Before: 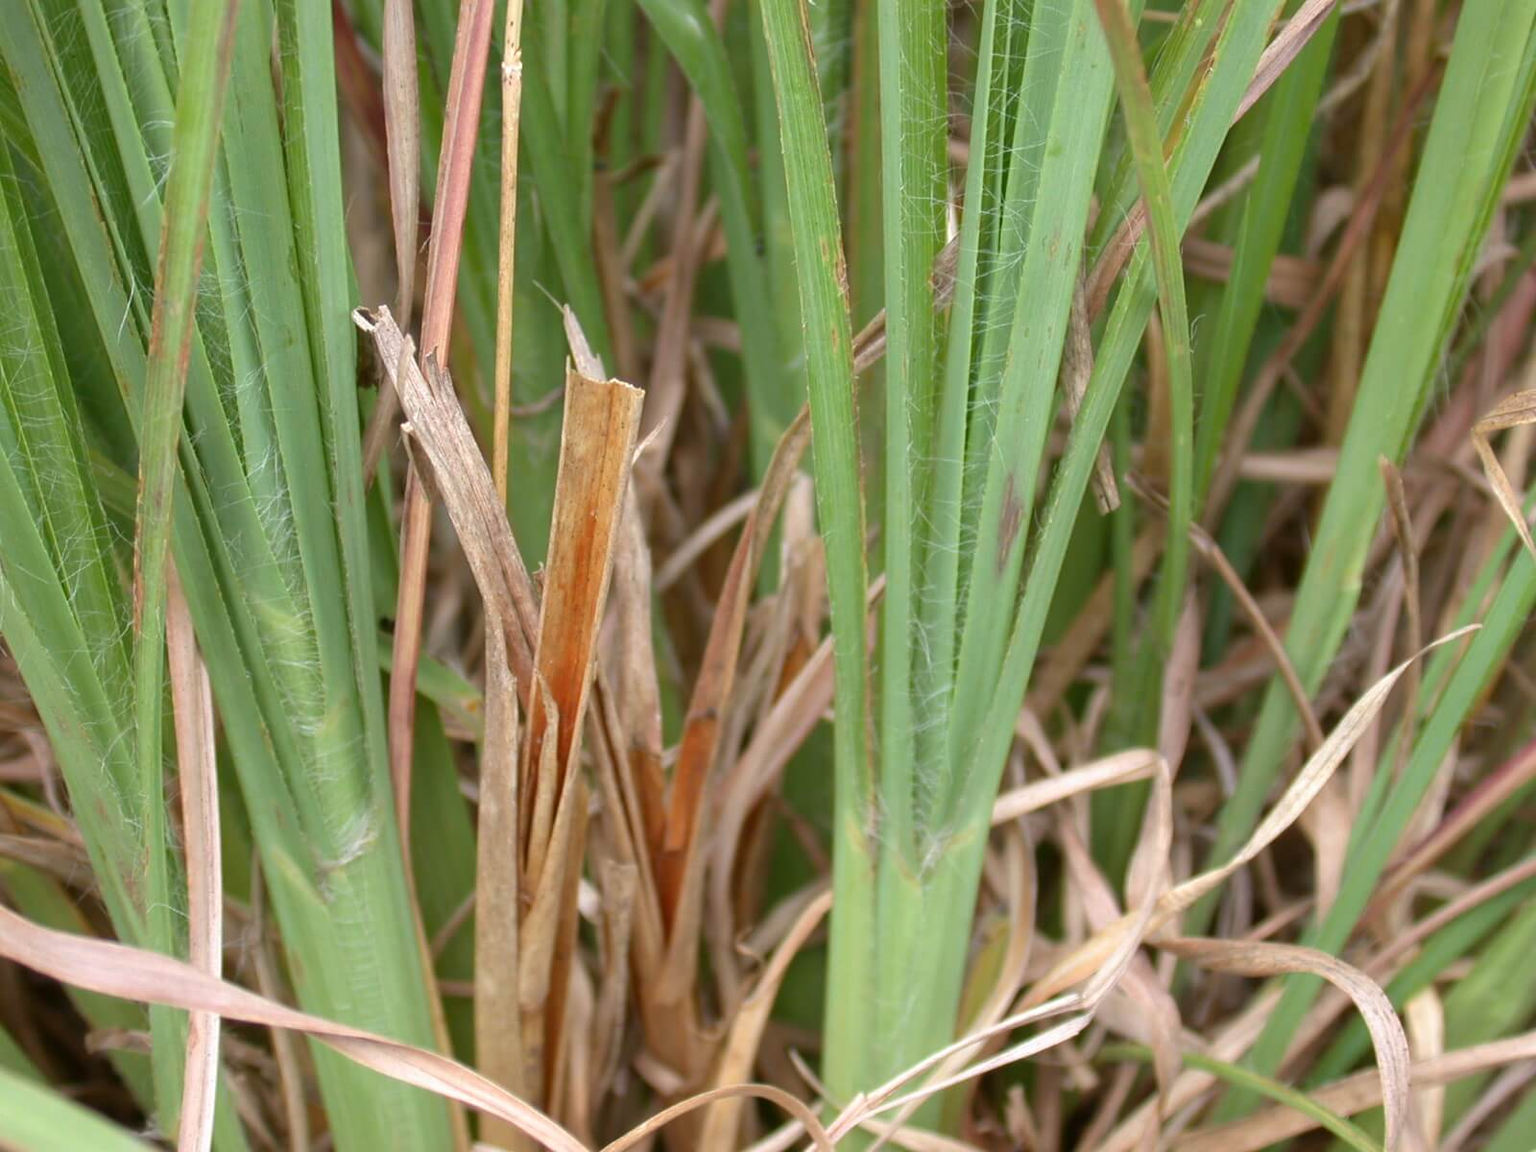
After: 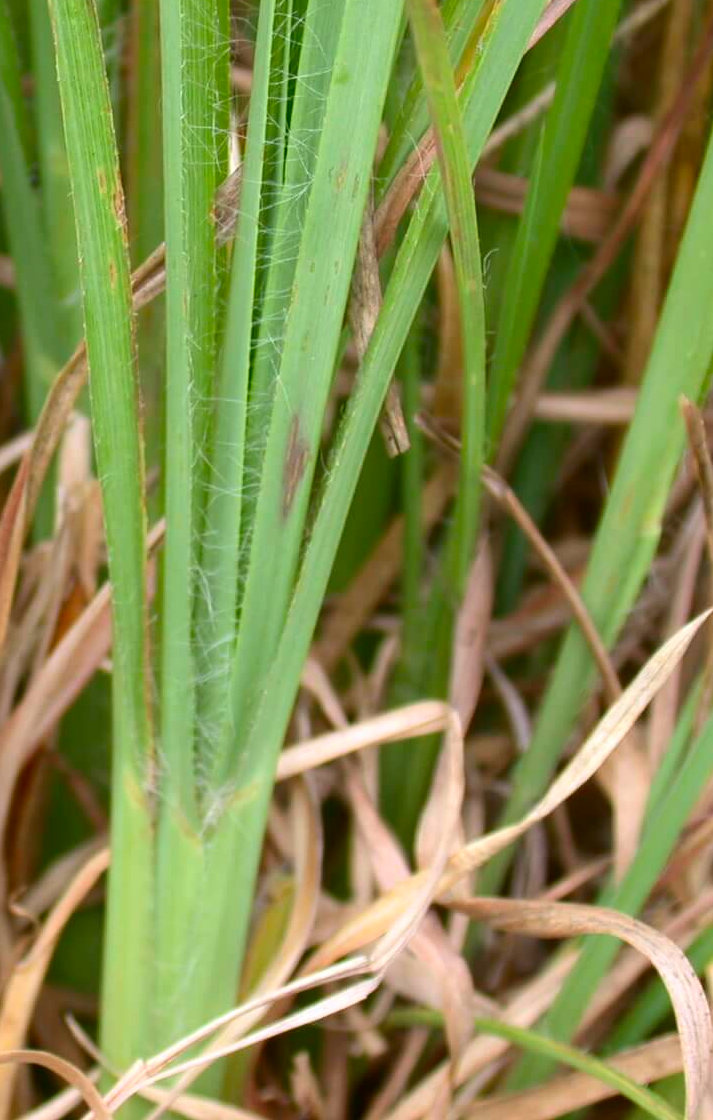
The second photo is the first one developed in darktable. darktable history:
contrast brightness saturation: contrast 0.161, saturation 0.328
crop: left 47.374%, top 6.645%, right 8.024%
